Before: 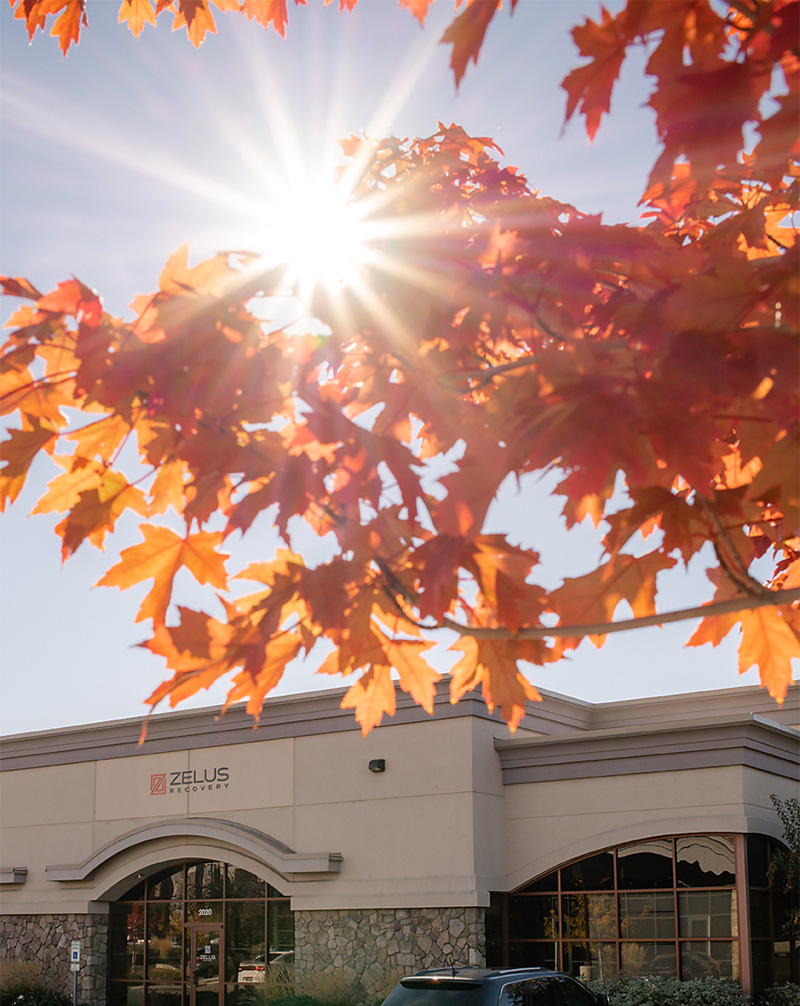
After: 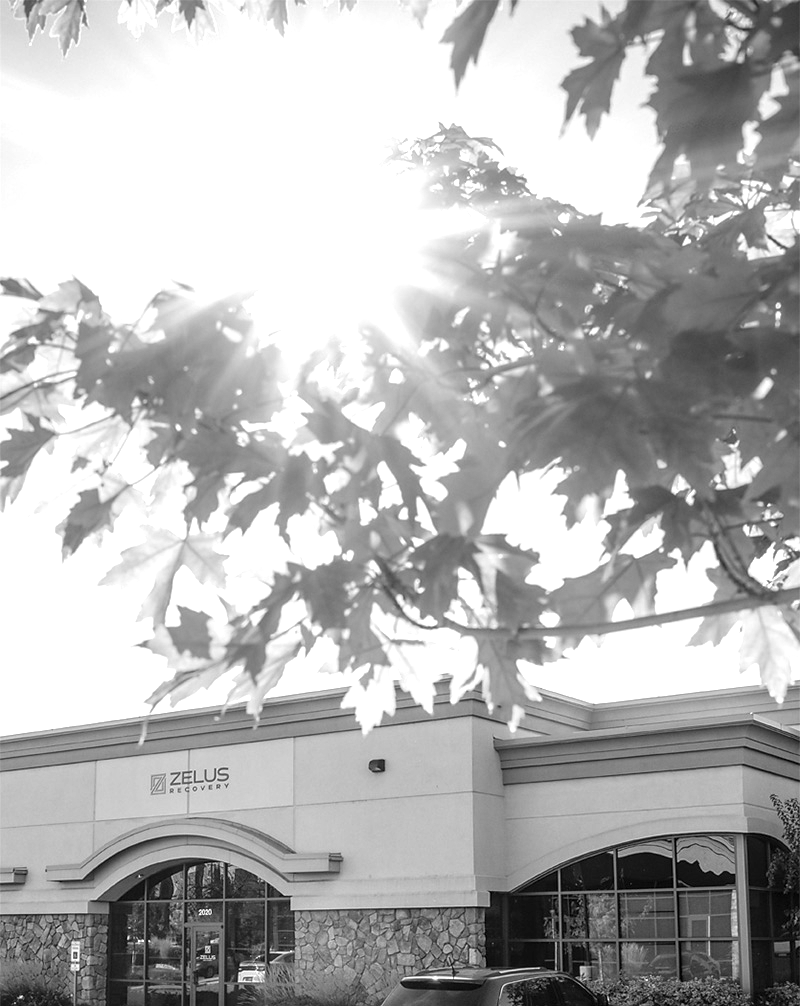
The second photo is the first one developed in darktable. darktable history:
exposure: exposure 1 EV, compensate highlight preservation false
monochrome: a -35.87, b 49.73, size 1.7
local contrast: on, module defaults
